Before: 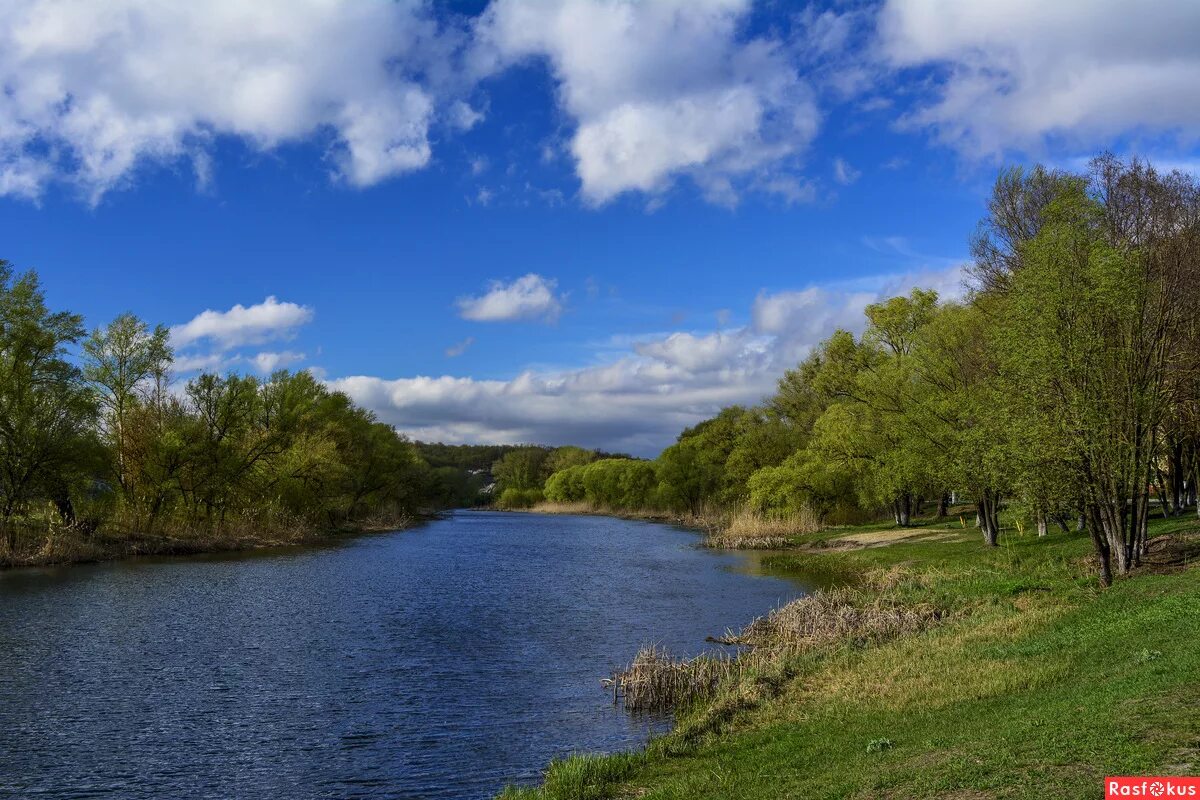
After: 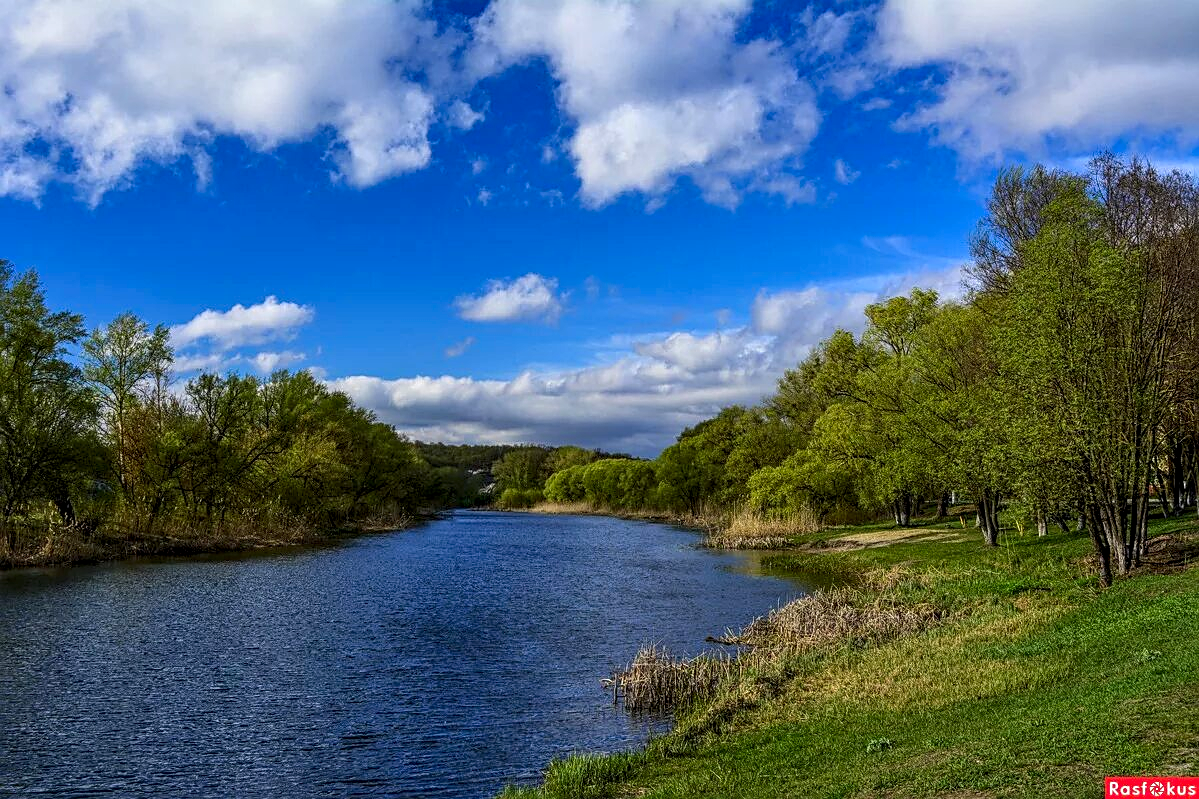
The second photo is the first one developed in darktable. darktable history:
contrast brightness saturation: contrast 0.081, saturation 0.2
local contrast: highlights 53%, shadows 53%, detail 130%, midtone range 0.448
sharpen: on, module defaults
crop: left 0.06%
